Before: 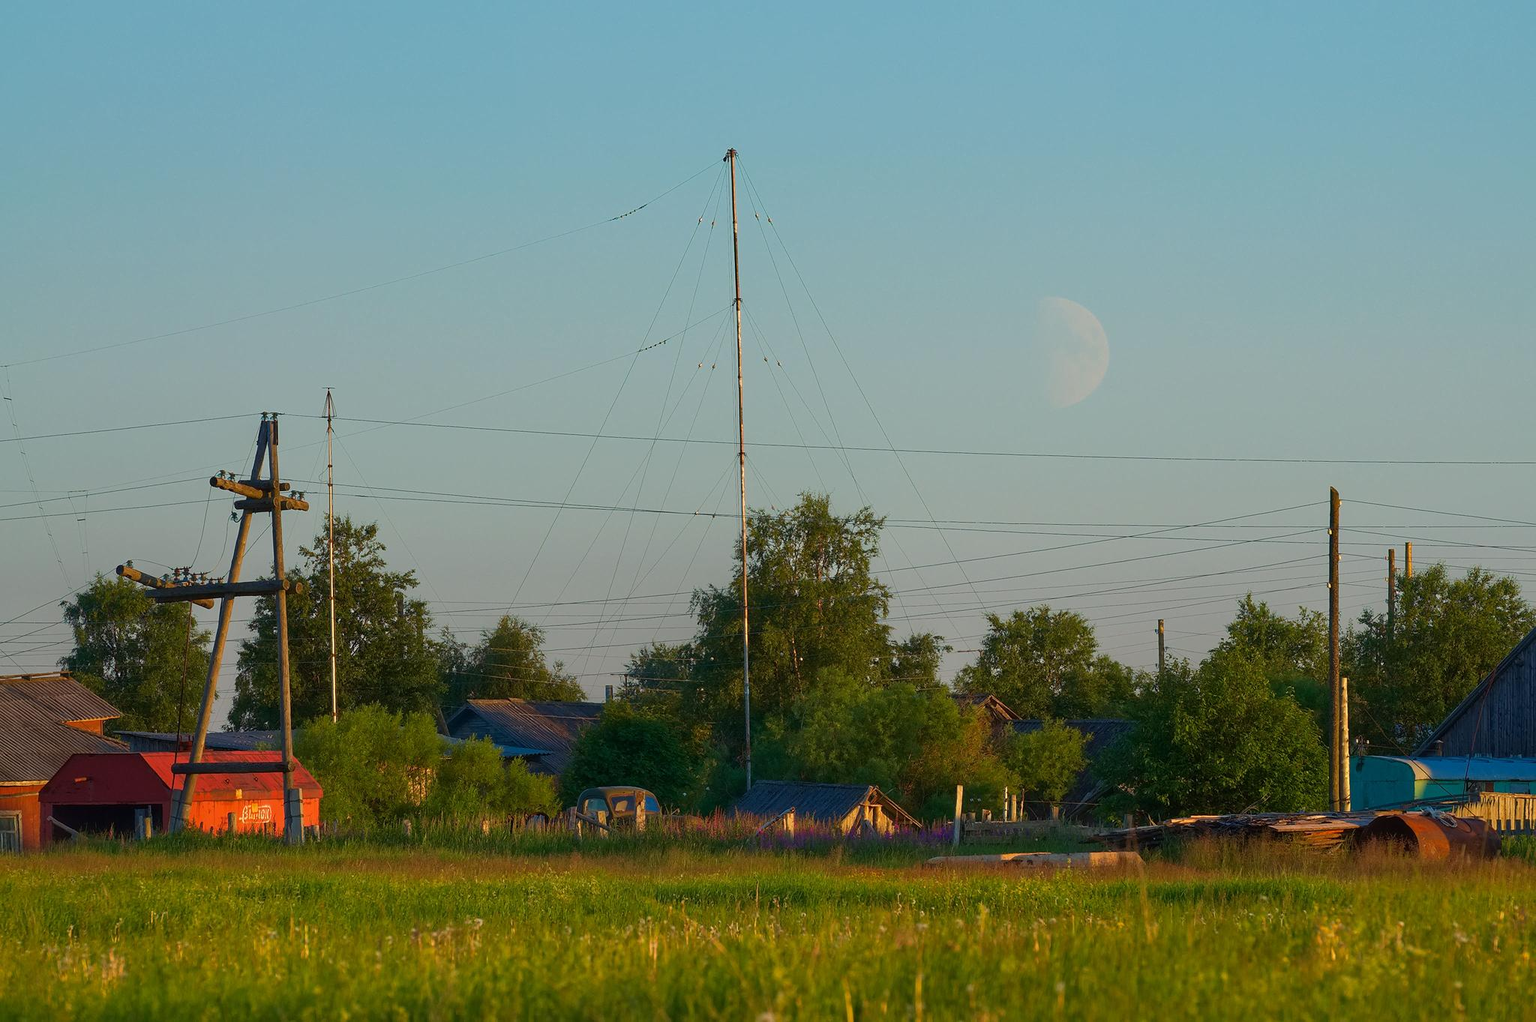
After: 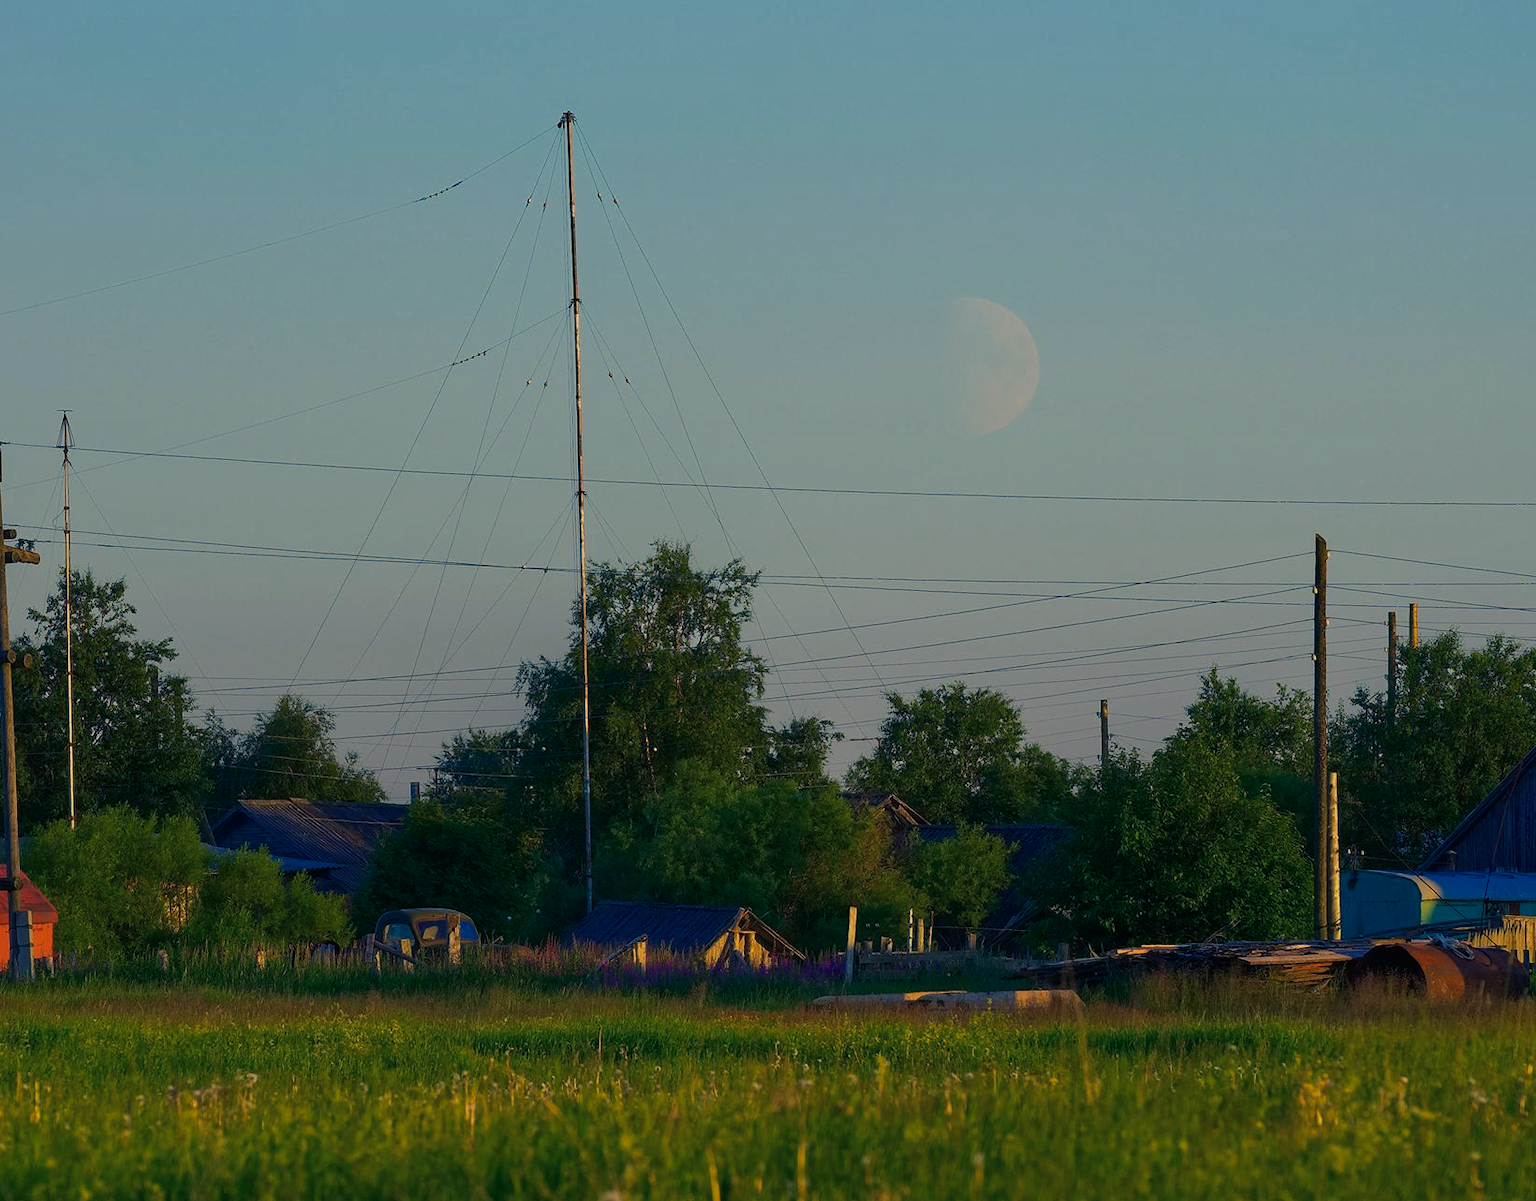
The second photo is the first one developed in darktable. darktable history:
contrast brightness saturation: saturation -0.045
crop and rotate: left 18.038%, top 5.831%, right 1.843%
exposure: exposure -0.462 EV, compensate highlight preservation false
color balance rgb: shadows lift › luminance -40.833%, shadows lift › chroma 13.881%, shadows lift › hue 259.7°, highlights gain › chroma 2.985%, highlights gain › hue 78.53°, perceptual saturation grading › global saturation 9.946%, contrast 4.533%
